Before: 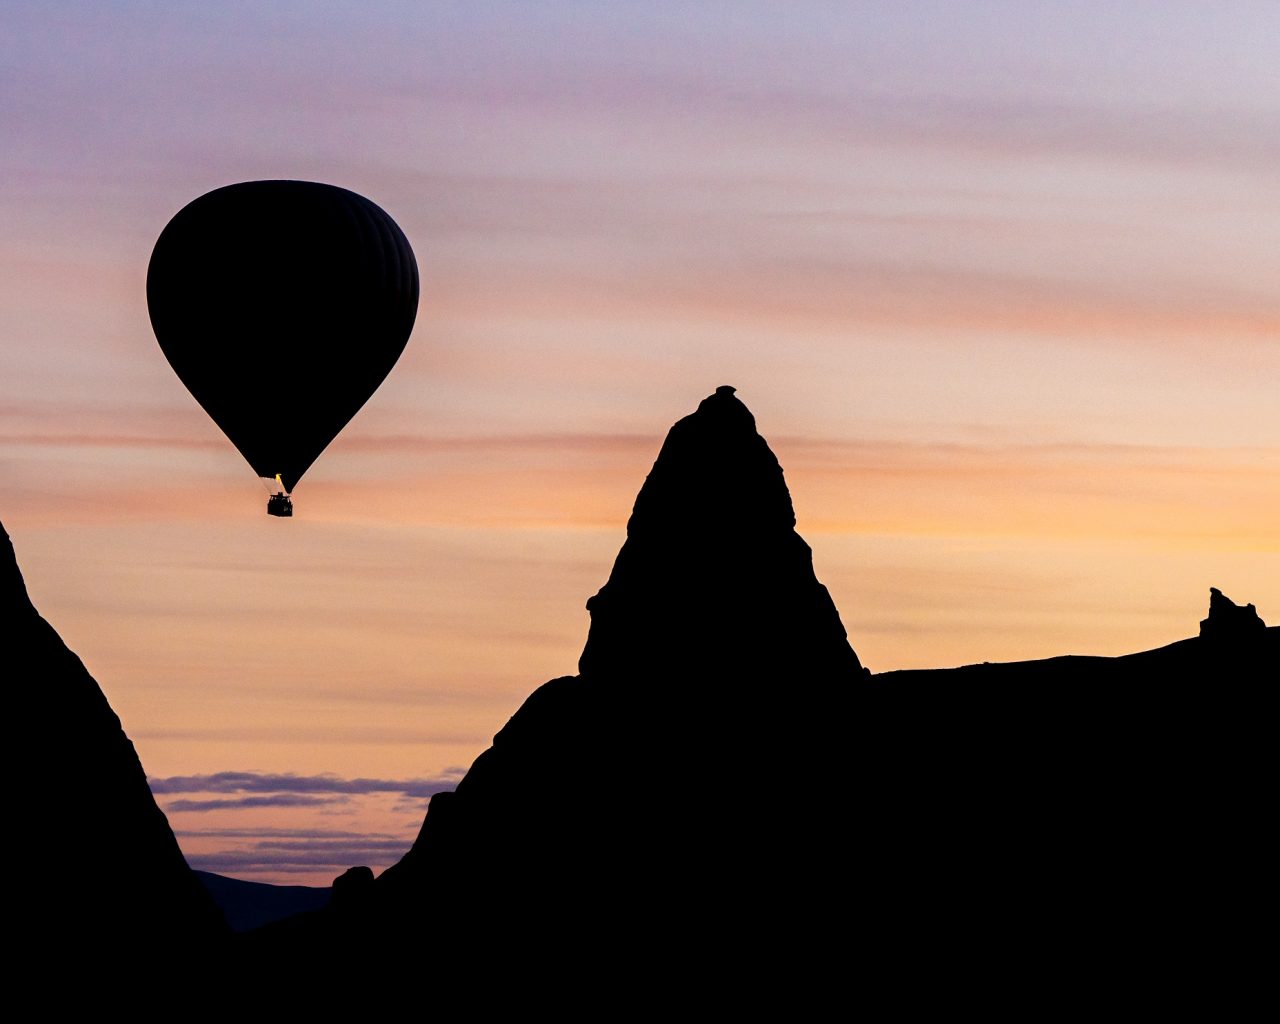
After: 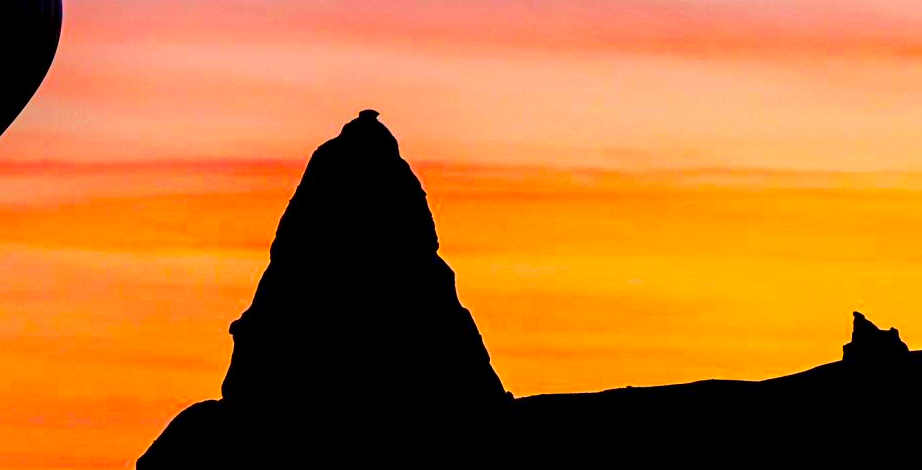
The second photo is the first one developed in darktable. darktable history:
color correction: saturation 3
local contrast: highlights 100%, shadows 100%, detail 120%, midtone range 0.2
crop and rotate: left 27.938%, top 27.046%, bottom 27.046%
